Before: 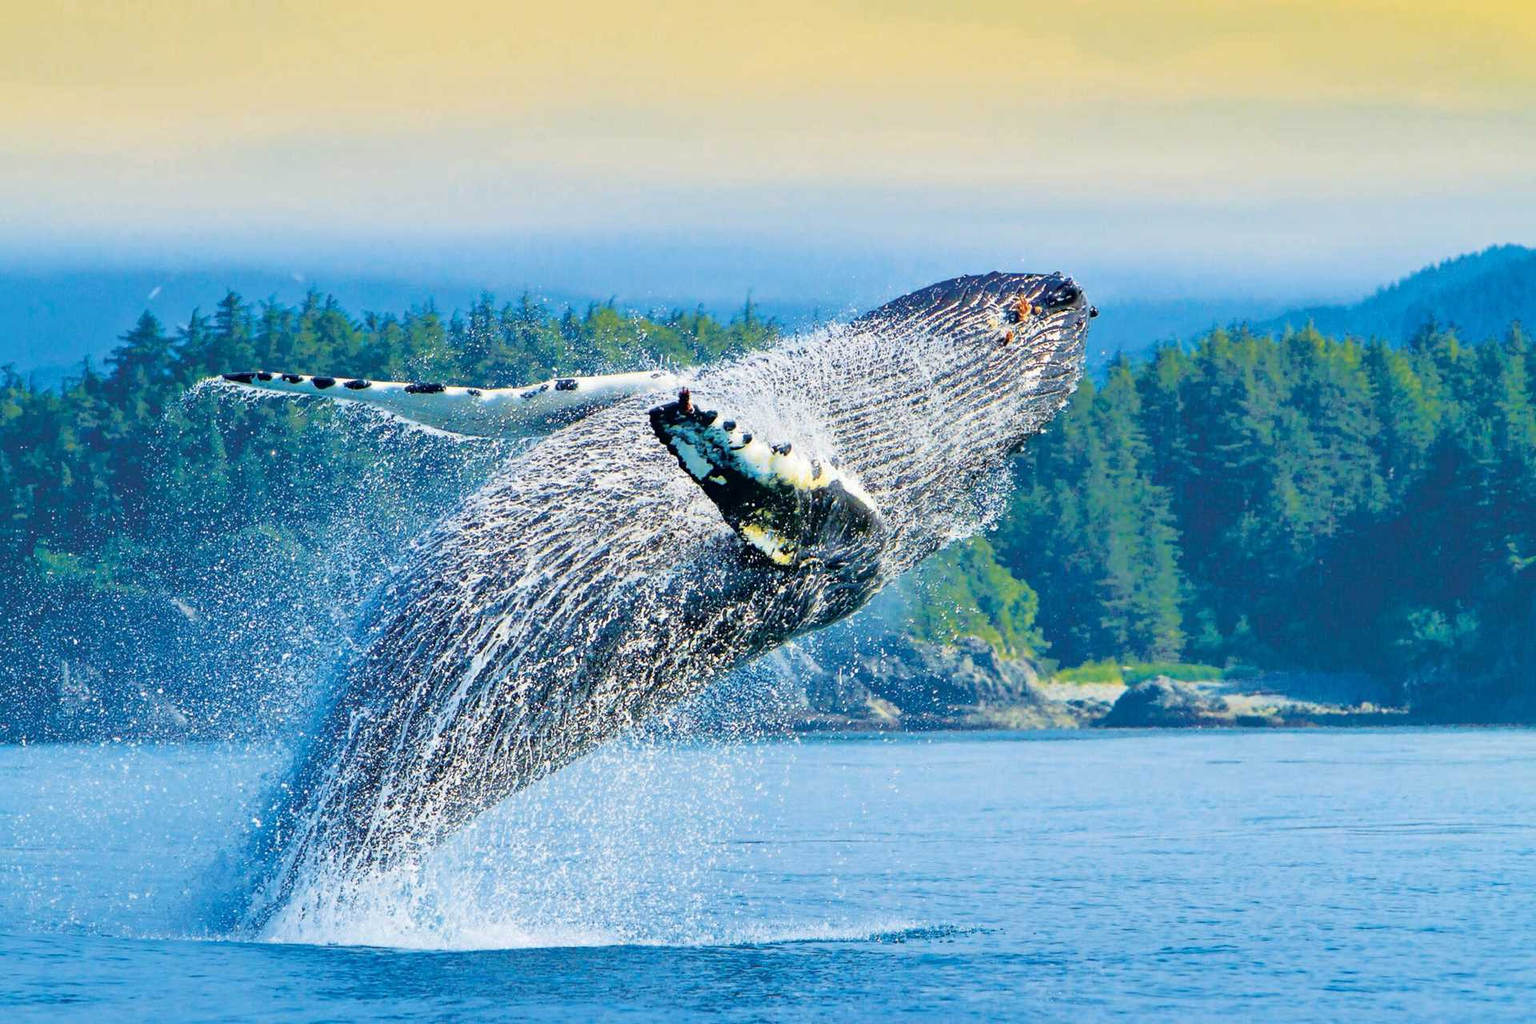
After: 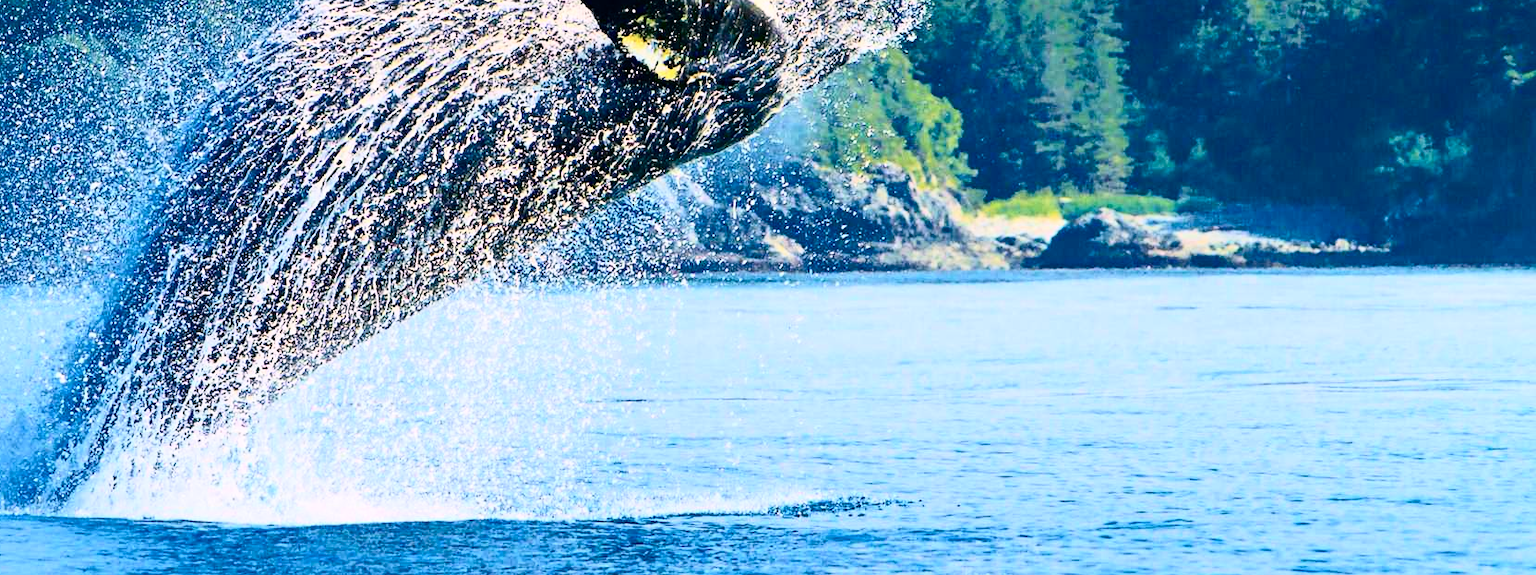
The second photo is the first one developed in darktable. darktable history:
crop and rotate: left 13.312%, top 48.427%, bottom 2.848%
contrast brightness saturation: contrast 0.411, brightness 0.055, saturation 0.249
color correction: highlights a* 7.49, highlights b* 3.89
